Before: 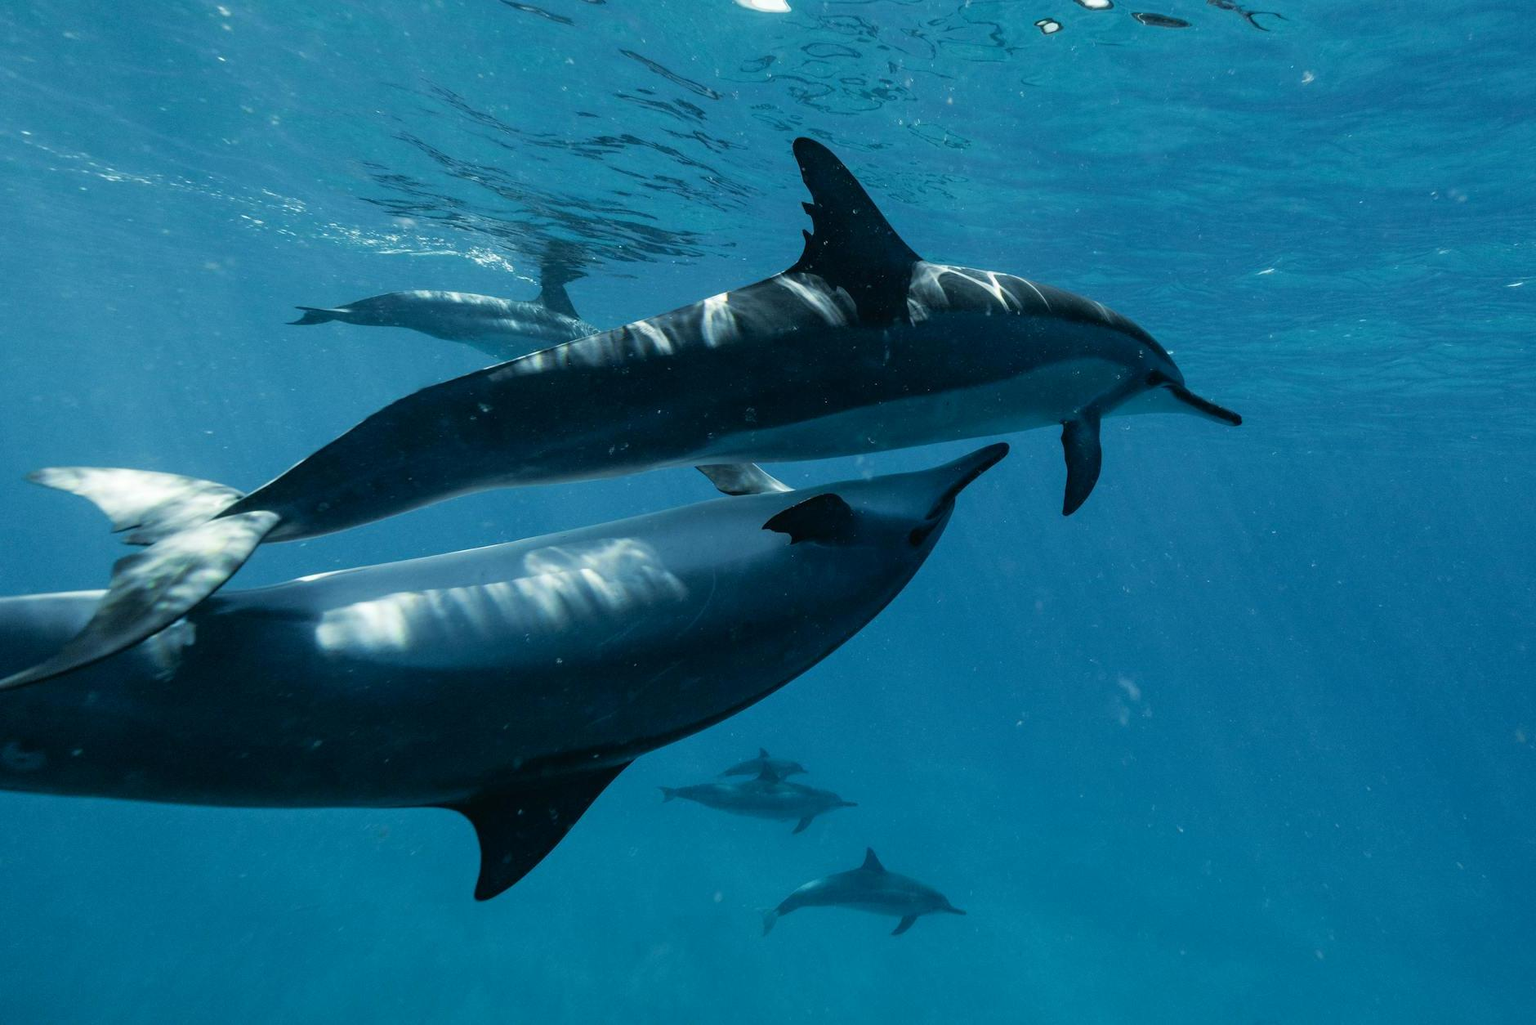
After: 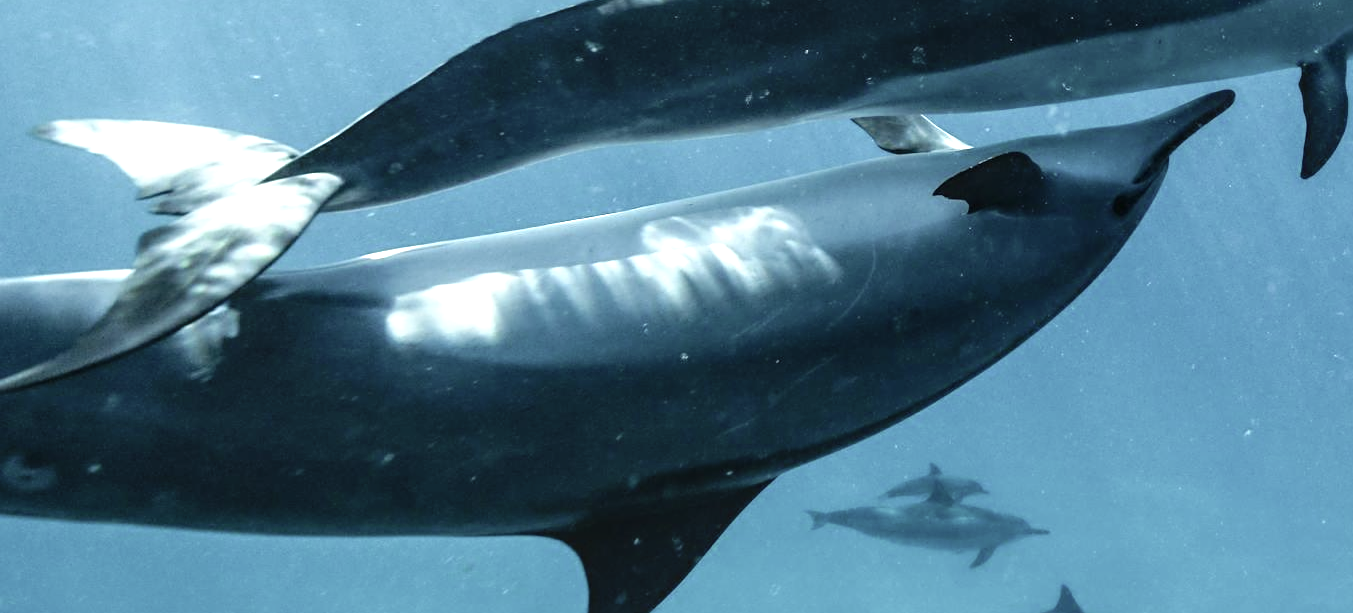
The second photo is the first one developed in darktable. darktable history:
crop: top 36.046%, right 28.029%, bottom 15.05%
contrast brightness saturation: contrast -0.058, saturation -0.397
contrast equalizer: y [[0.5 ×4, 0.525, 0.667], [0.5 ×6], [0.5 ×6], [0 ×4, 0.042, 0], [0, 0, 0.004, 0.1, 0.191, 0.131]], mix -1
exposure: exposure 1.159 EV, compensate exposure bias true, compensate highlight preservation false
tone curve: curves: ch0 [(0, 0) (0.037, 0.025) (0.131, 0.093) (0.275, 0.256) (0.497, 0.51) (0.617, 0.643) (0.704, 0.732) (0.813, 0.832) (0.911, 0.925) (0.997, 0.995)]; ch1 [(0, 0) (0.301, 0.3) (0.444, 0.45) (0.493, 0.495) (0.507, 0.503) (0.534, 0.533) (0.582, 0.58) (0.658, 0.693) (0.746, 0.77) (1, 1)]; ch2 [(0, 0) (0.246, 0.233) (0.36, 0.352) (0.415, 0.418) (0.476, 0.492) (0.502, 0.504) (0.525, 0.518) (0.539, 0.544) (0.586, 0.602) (0.634, 0.651) (0.706, 0.727) (0.853, 0.852) (1, 0.951)], preserve colors none
local contrast: on, module defaults
sharpen: on, module defaults
